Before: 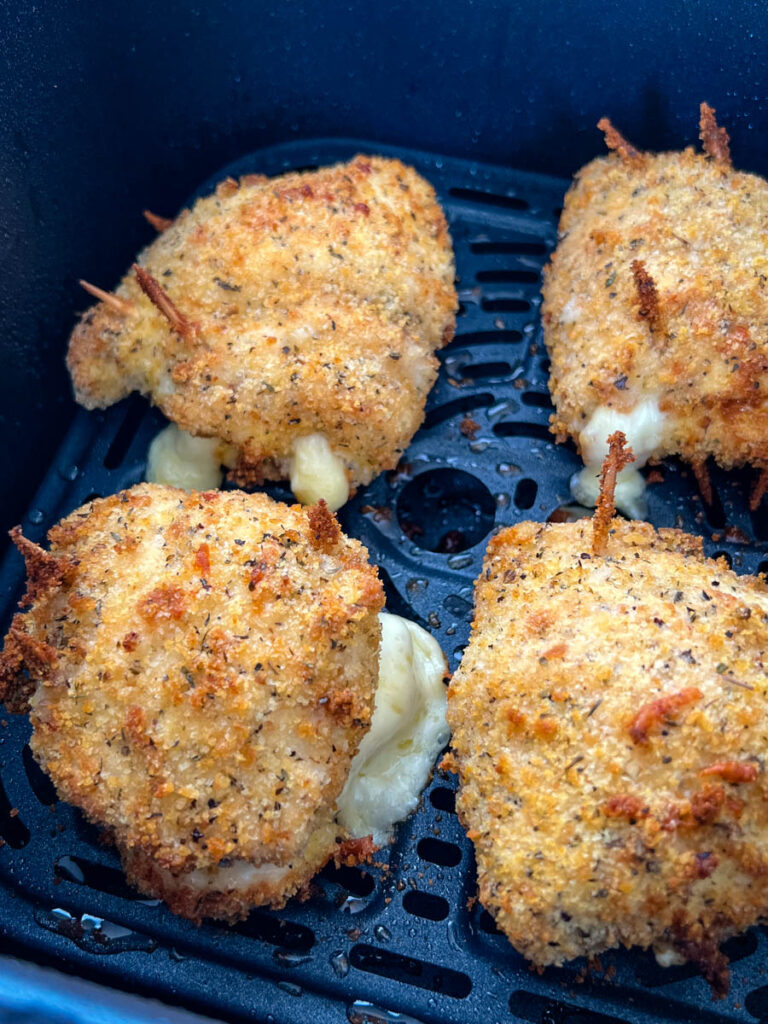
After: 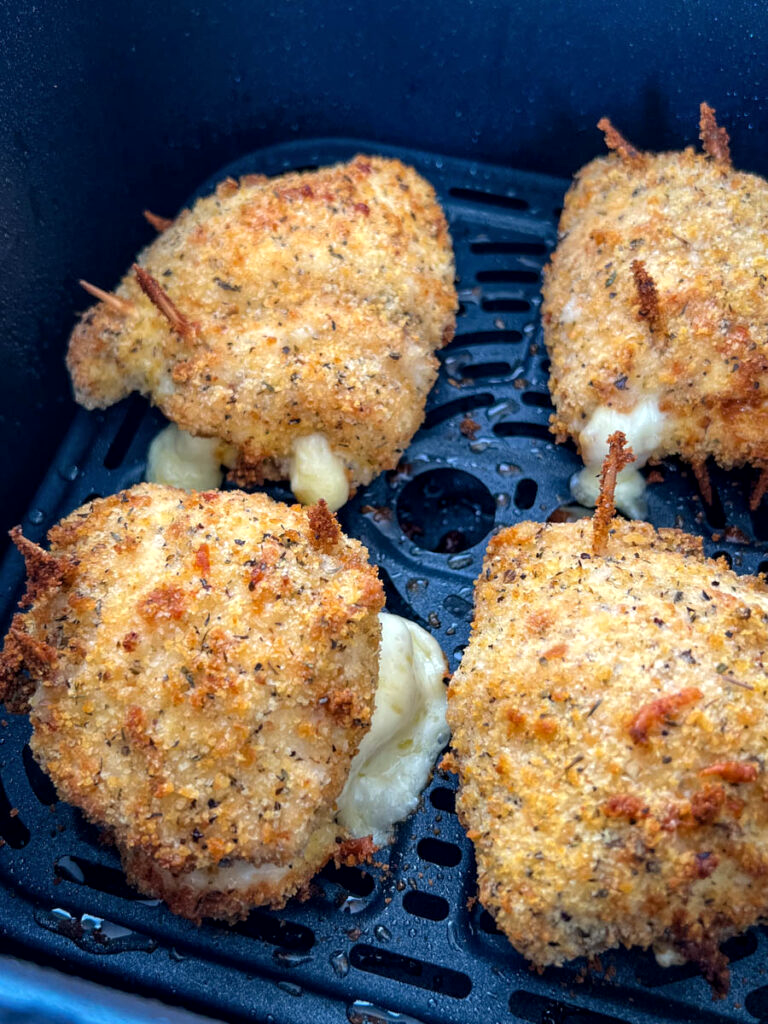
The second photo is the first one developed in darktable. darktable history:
local contrast: highlights 103%, shadows 99%, detail 119%, midtone range 0.2
tone equalizer: on, module defaults
